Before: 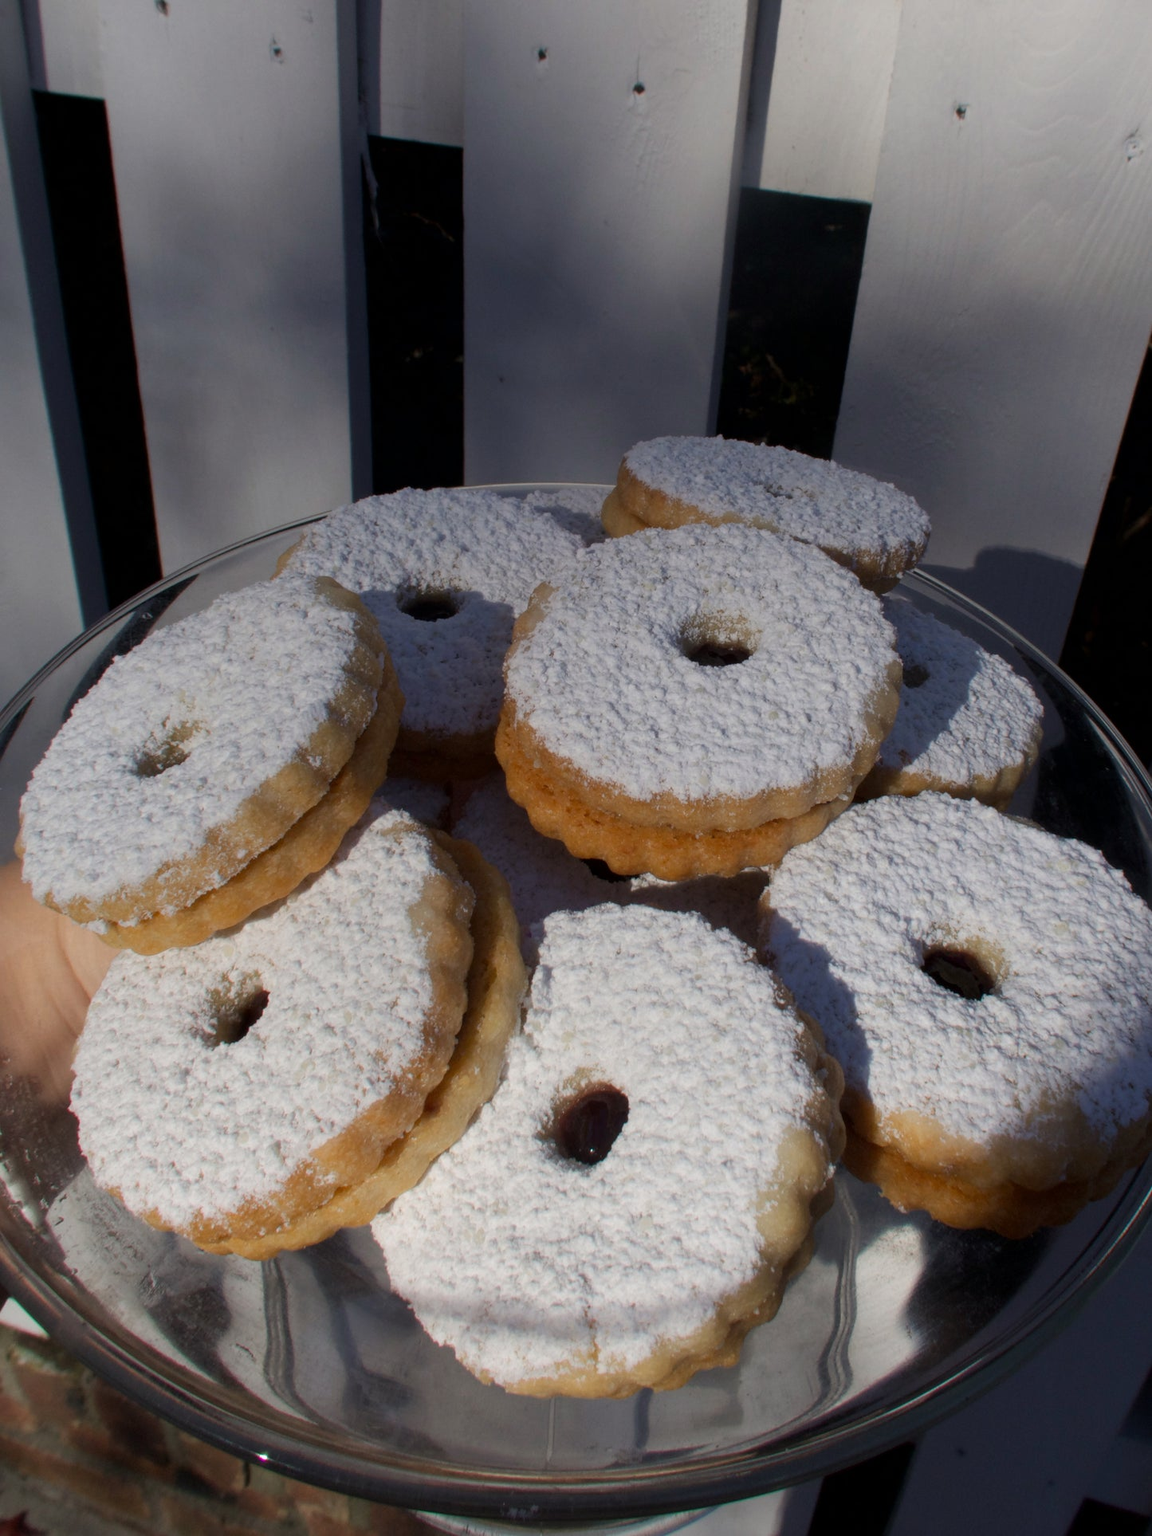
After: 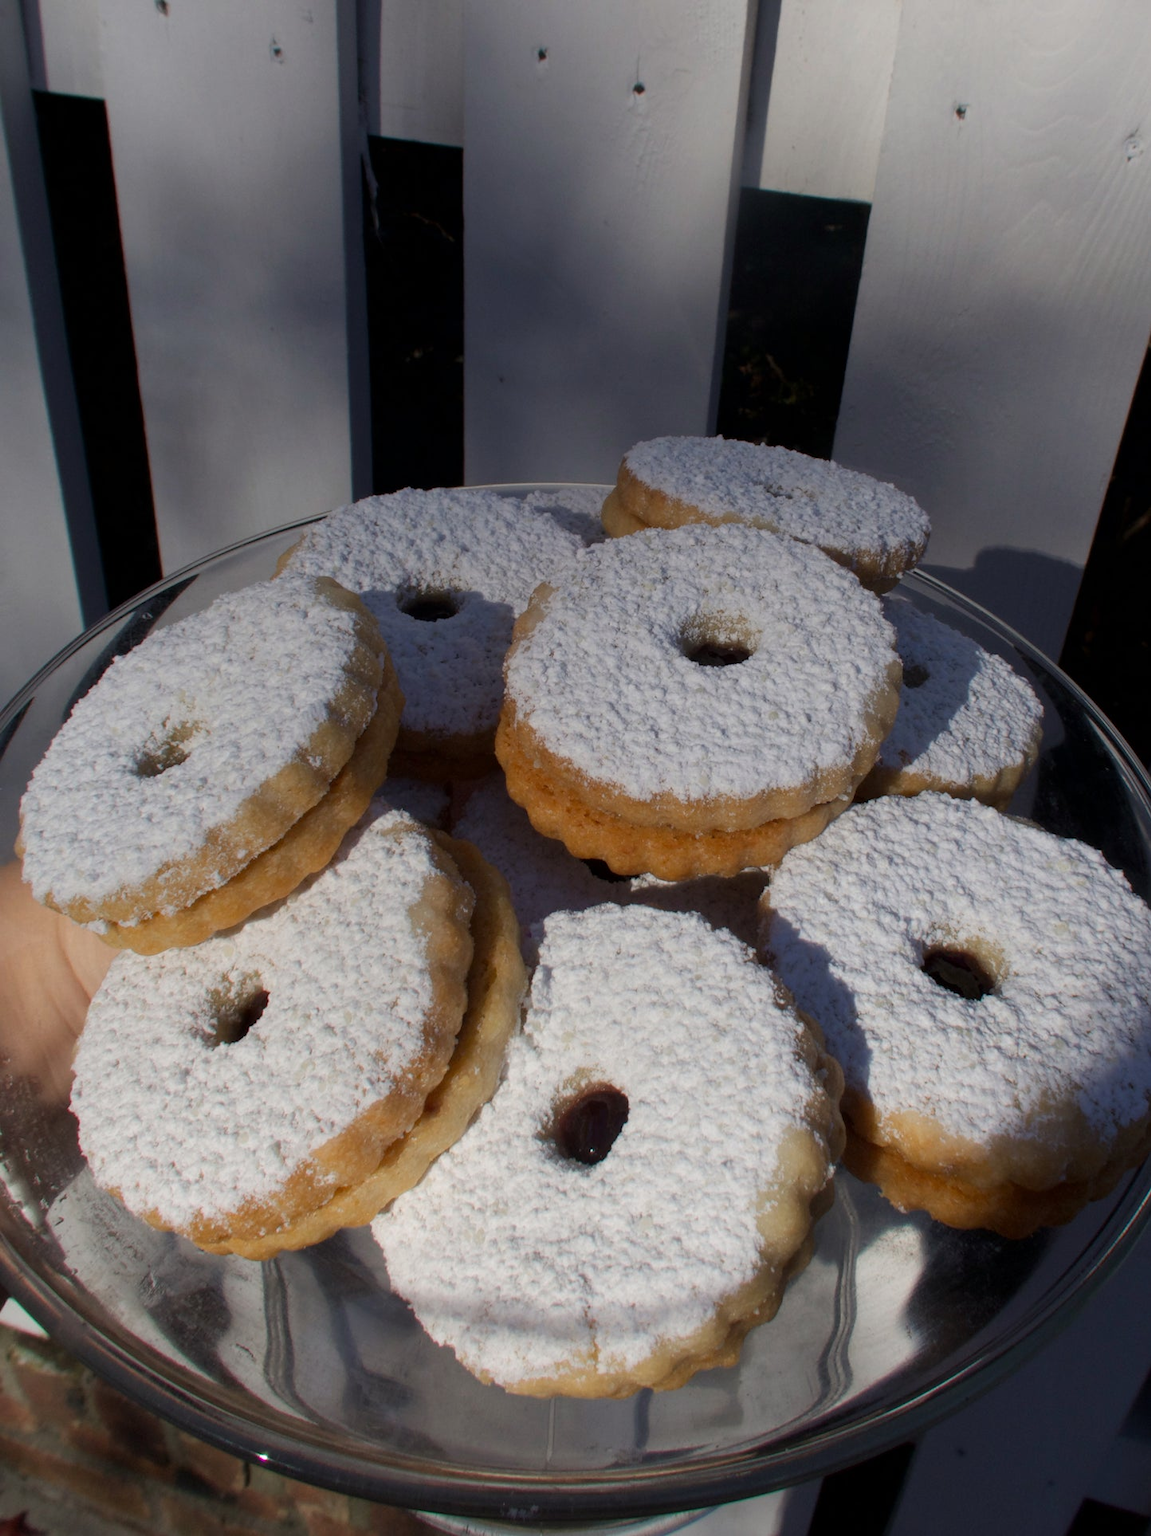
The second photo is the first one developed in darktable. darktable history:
color correction: highlights a* -0.136, highlights b* 0.109
